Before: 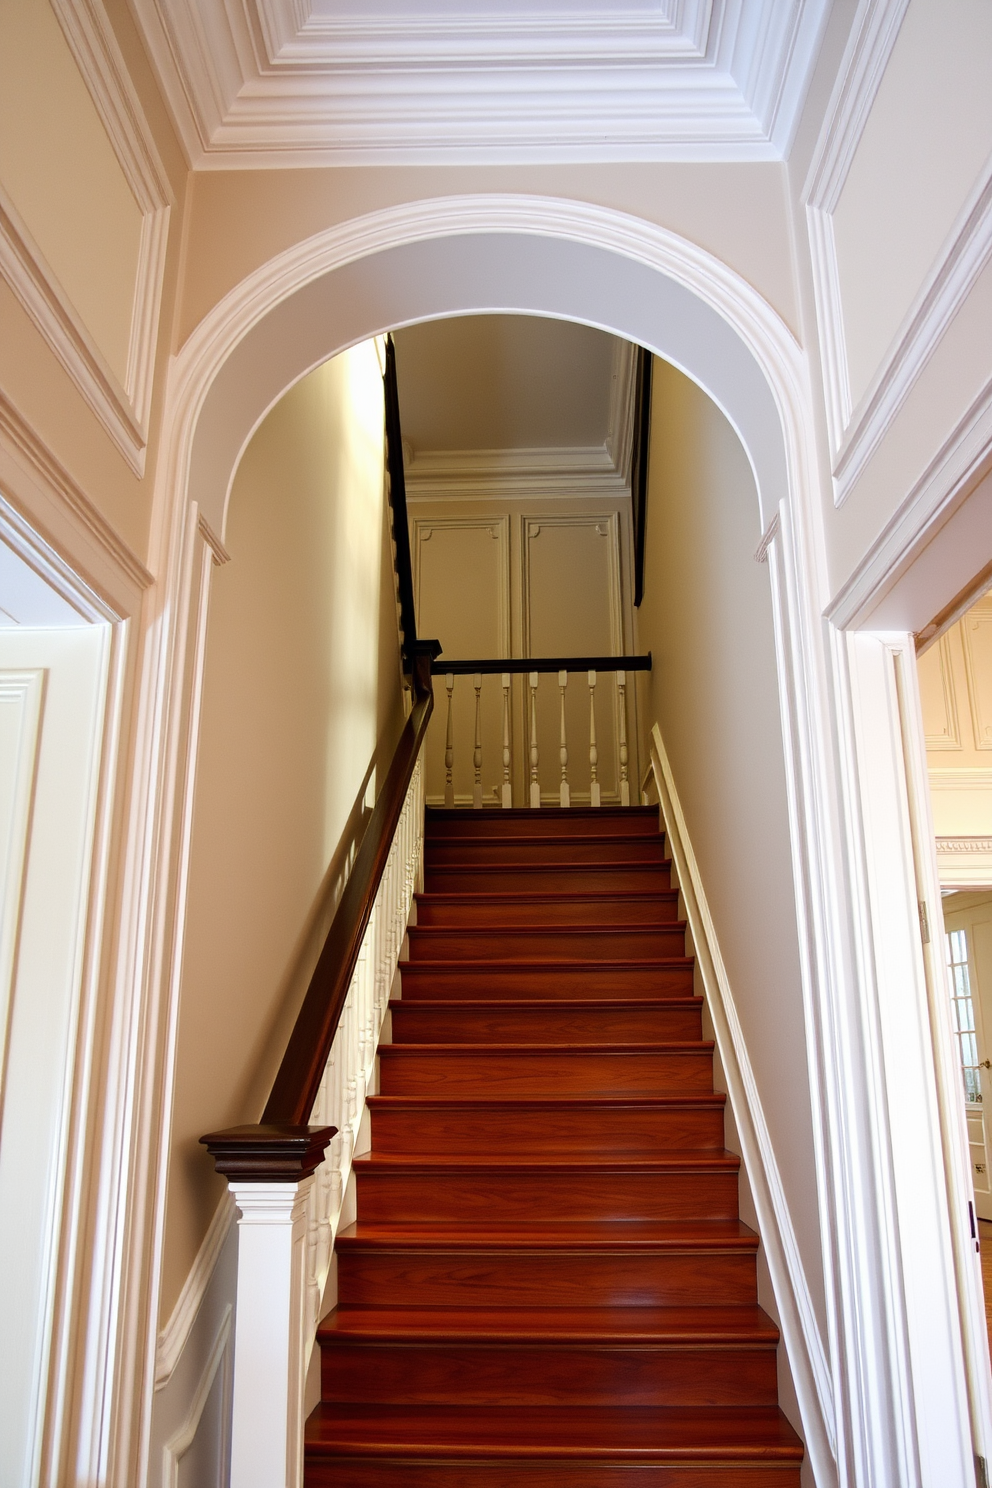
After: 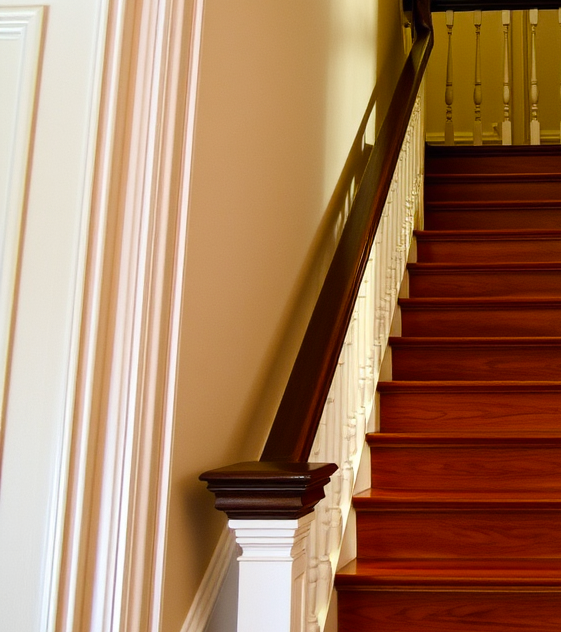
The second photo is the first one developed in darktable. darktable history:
crop: top 44.589%, right 43.44%, bottom 12.912%
color balance rgb: power › hue 307.65°, linear chroma grading › shadows 9.48%, linear chroma grading › highlights 8.937%, linear chroma grading › global chroma 15.52%, linear chroma grading › mid-tones 14.986%, perceptual saturation grading › global saturation 0.451%, global vibrance 14.861%
